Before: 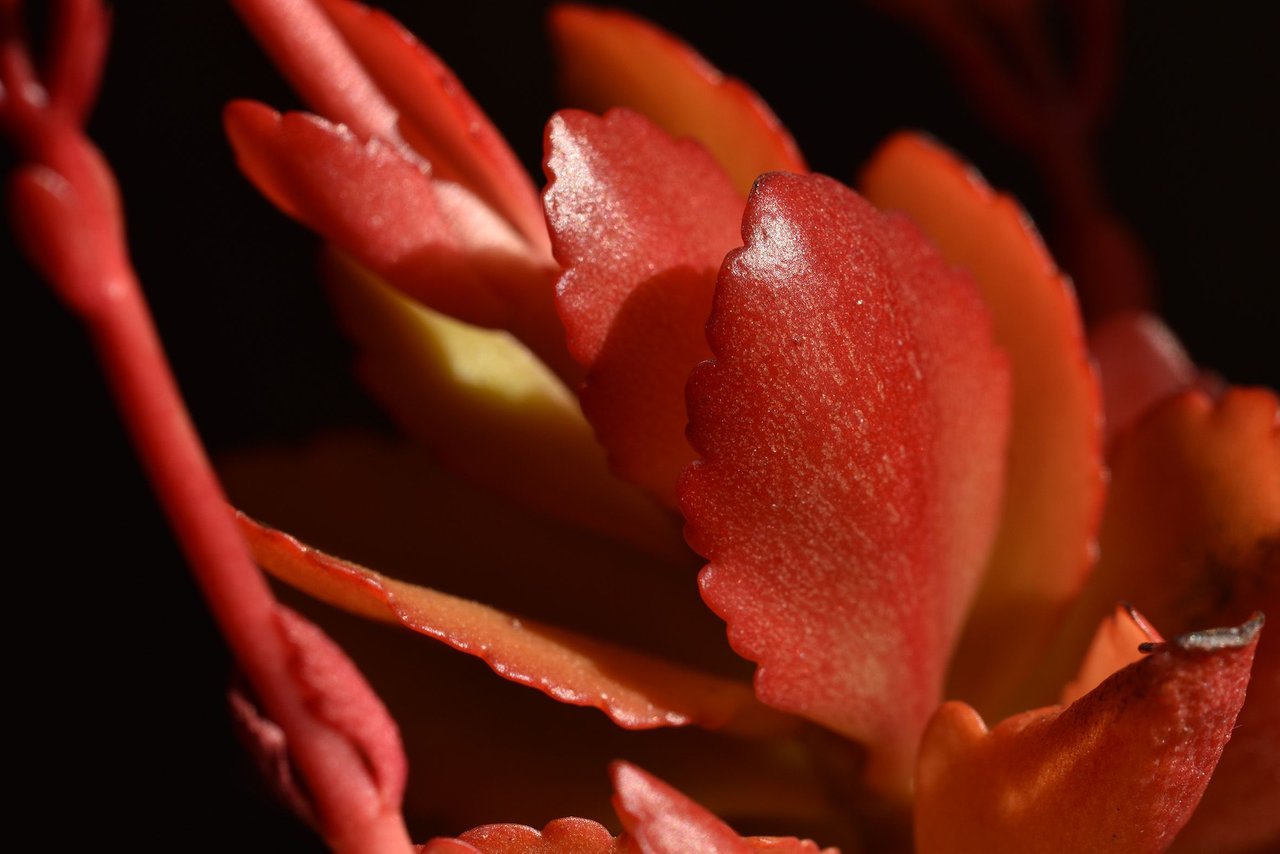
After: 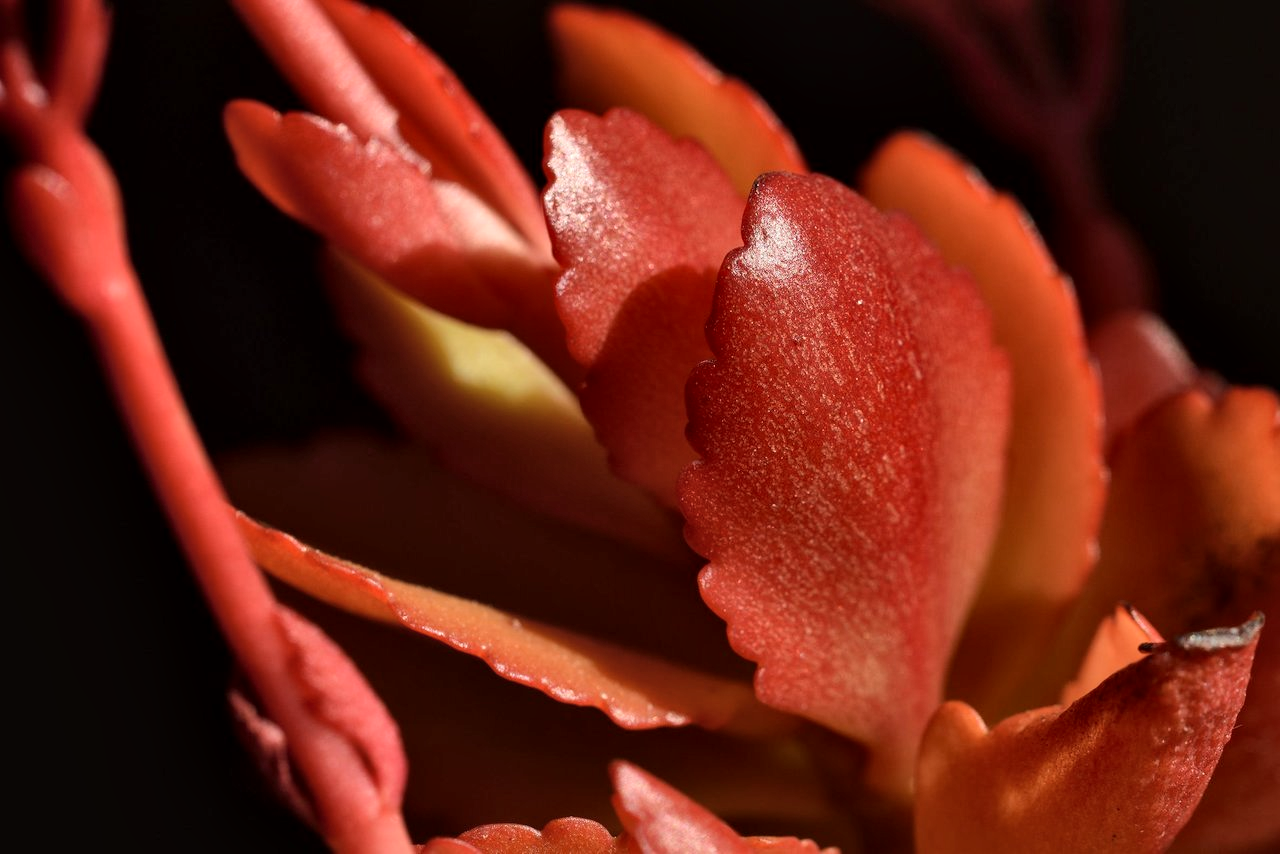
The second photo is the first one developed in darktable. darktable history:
local contrast: mode bilateral grid, contrast 20, coarseness 50, detail 148%, midtone range 0.2
shadows and highlights: shadows 32, highlights -32, soften with gaussian
